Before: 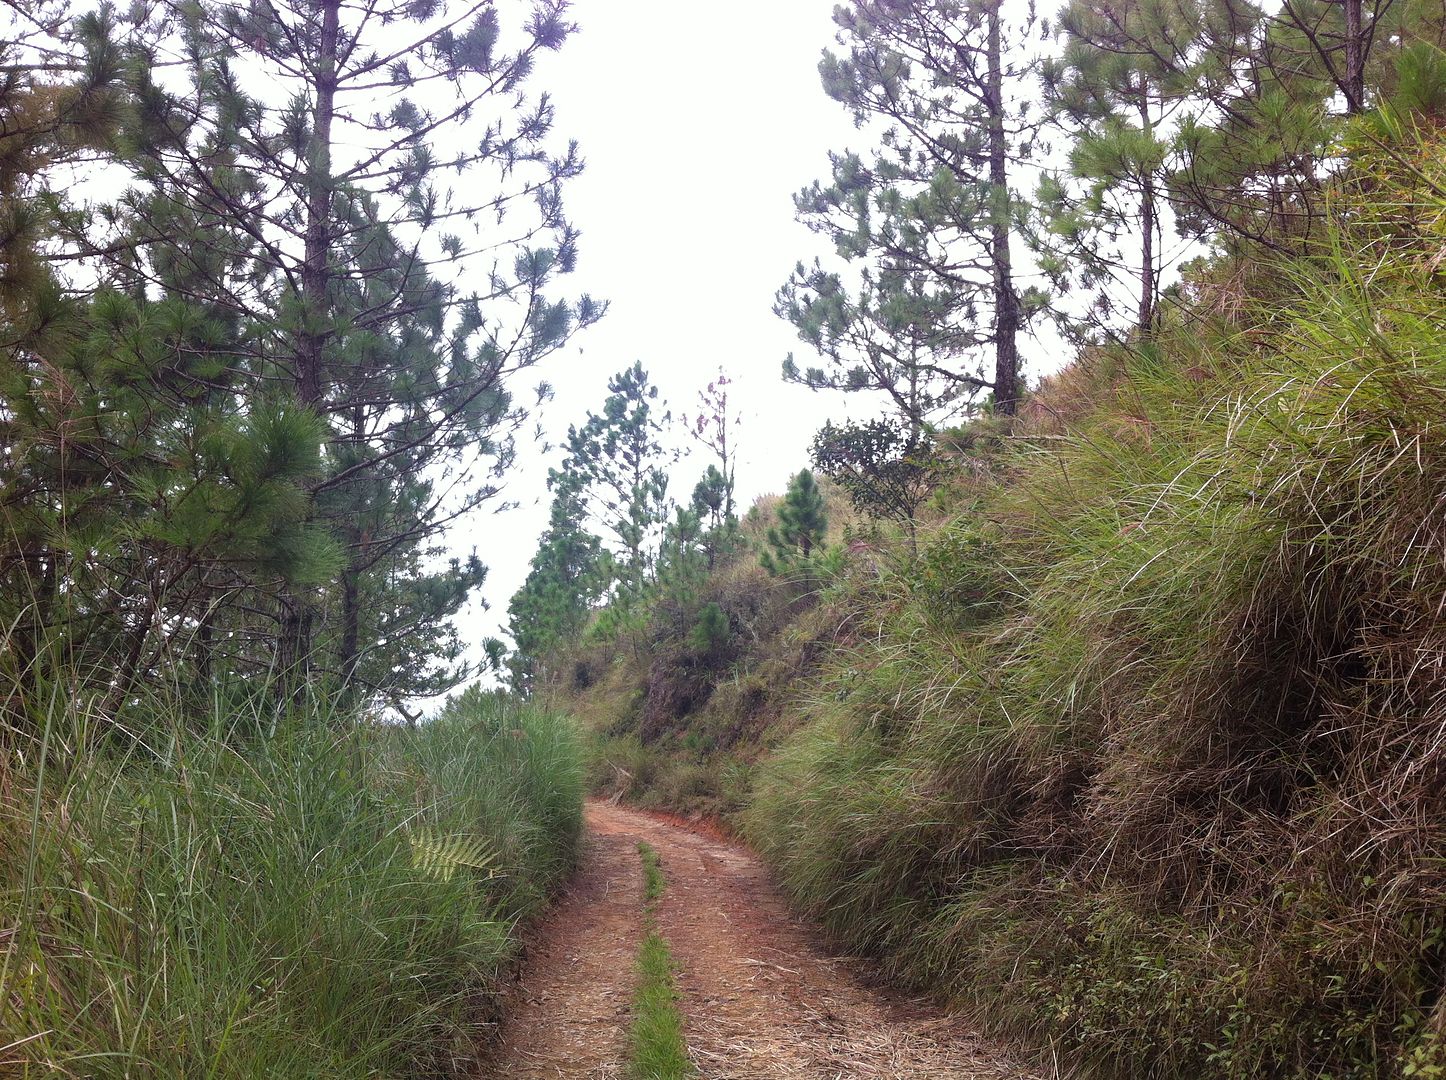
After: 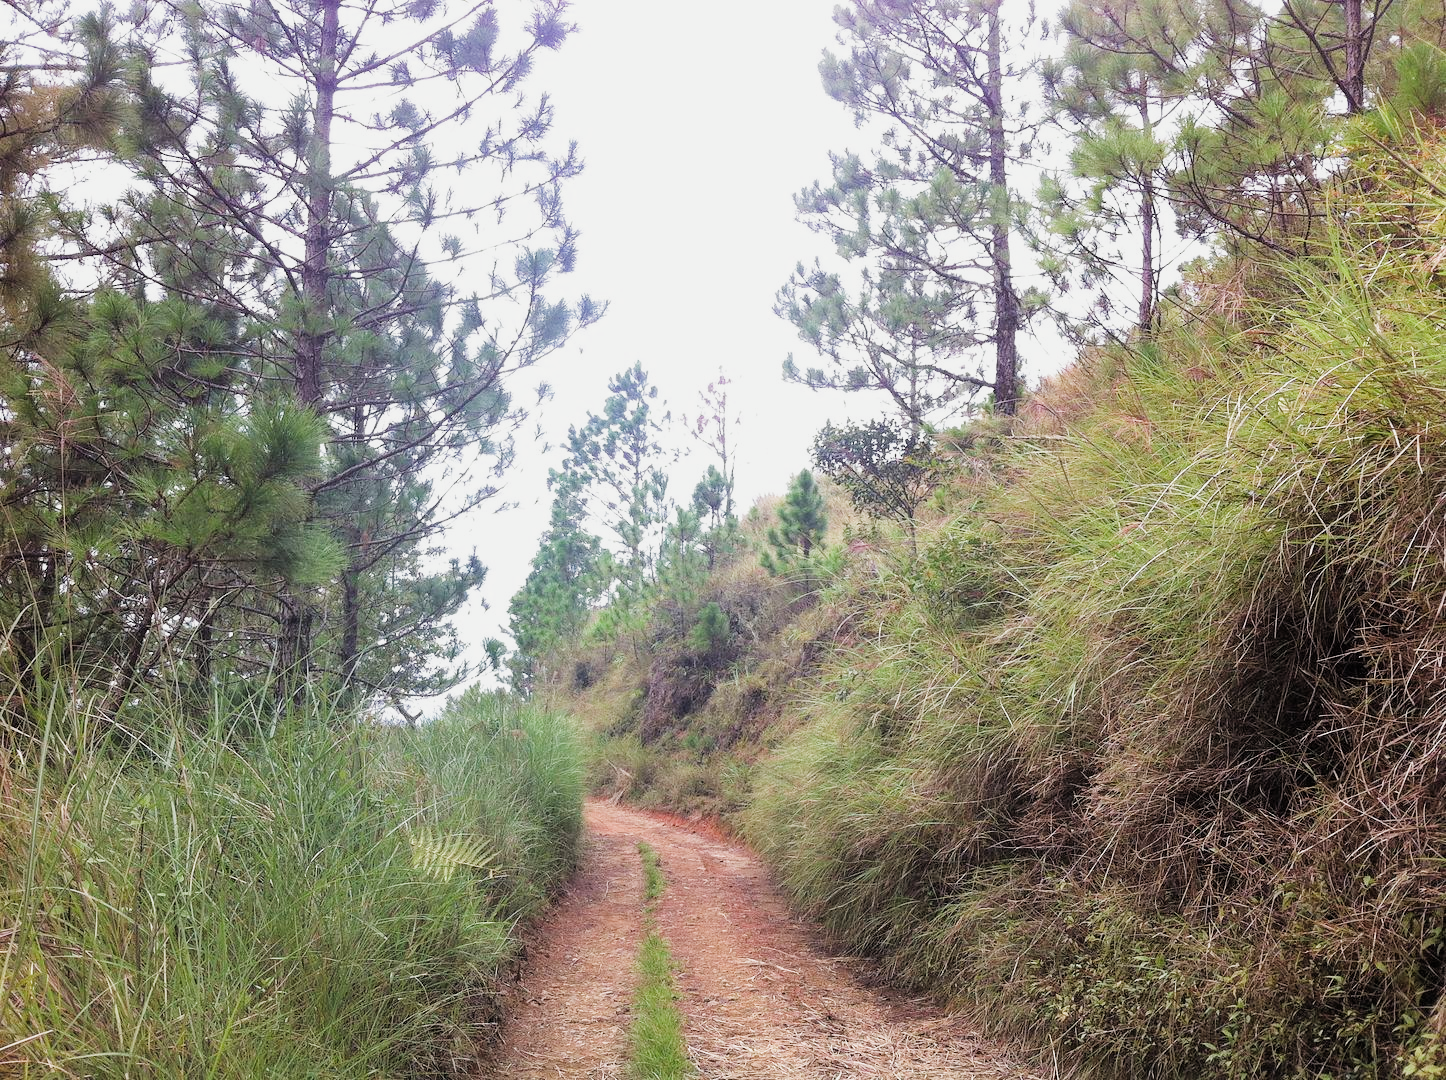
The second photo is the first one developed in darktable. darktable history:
filmic rgb: black relative exposure -7.65 EV, white relative exposure 4.56 EV, hardness 3.61, add noise in highlights 0.001, color science v3 (2019), use custom middle-gray values true, contrast in highlights soft
exposure: black level correction 0, exposure 1.095 EV, compensate highlight preservation false
